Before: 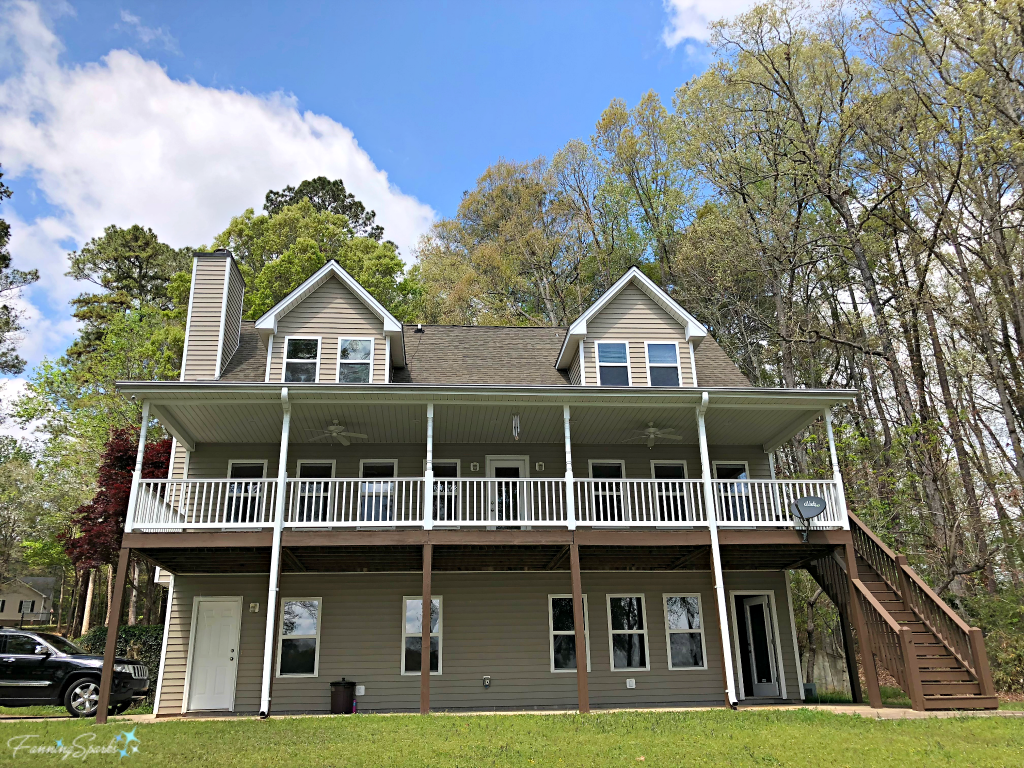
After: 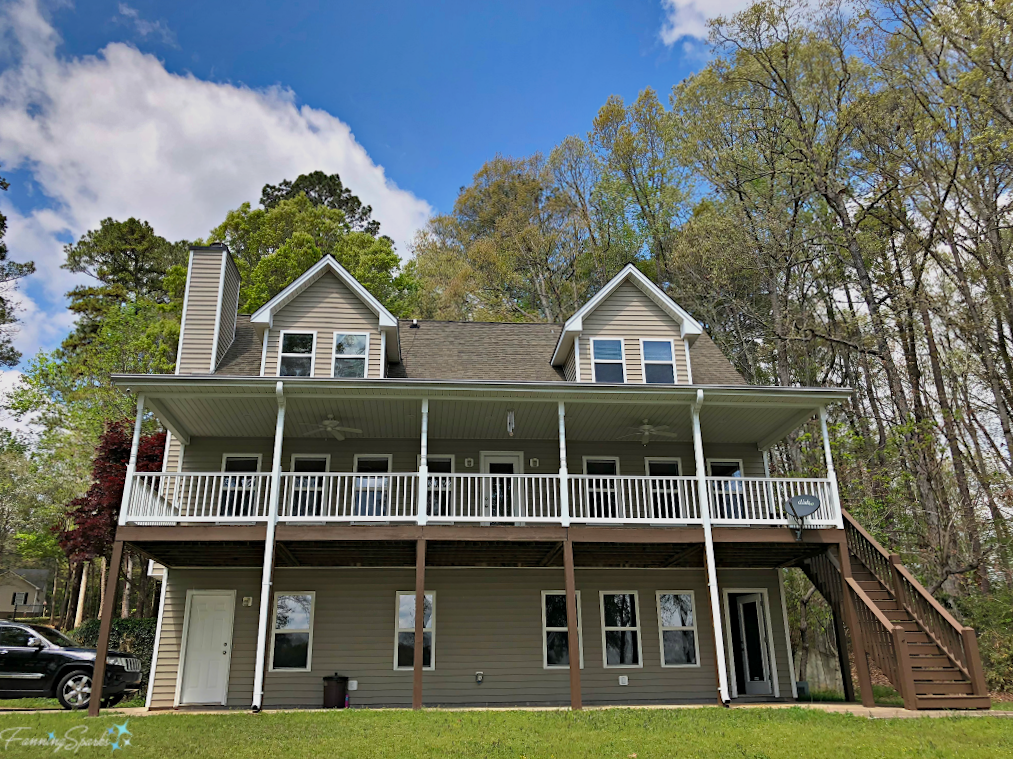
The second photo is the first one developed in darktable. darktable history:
crop and rotate: angle -0.461°
shadows and highlights: shadows 82.48, white point adjustment -9.07, highlights -61.32, soften with gaussian
